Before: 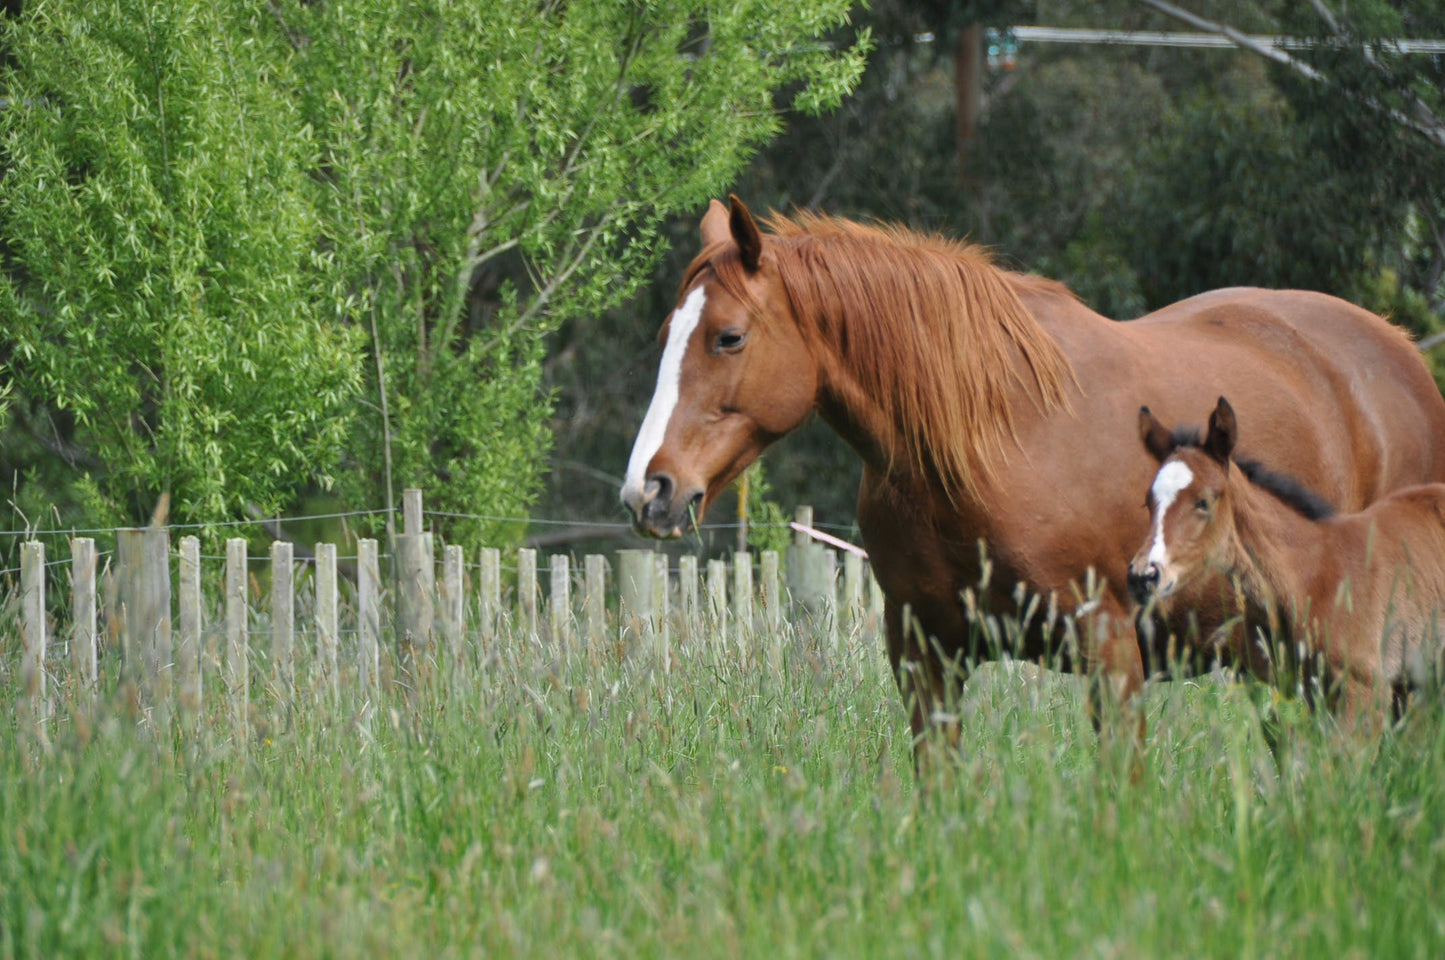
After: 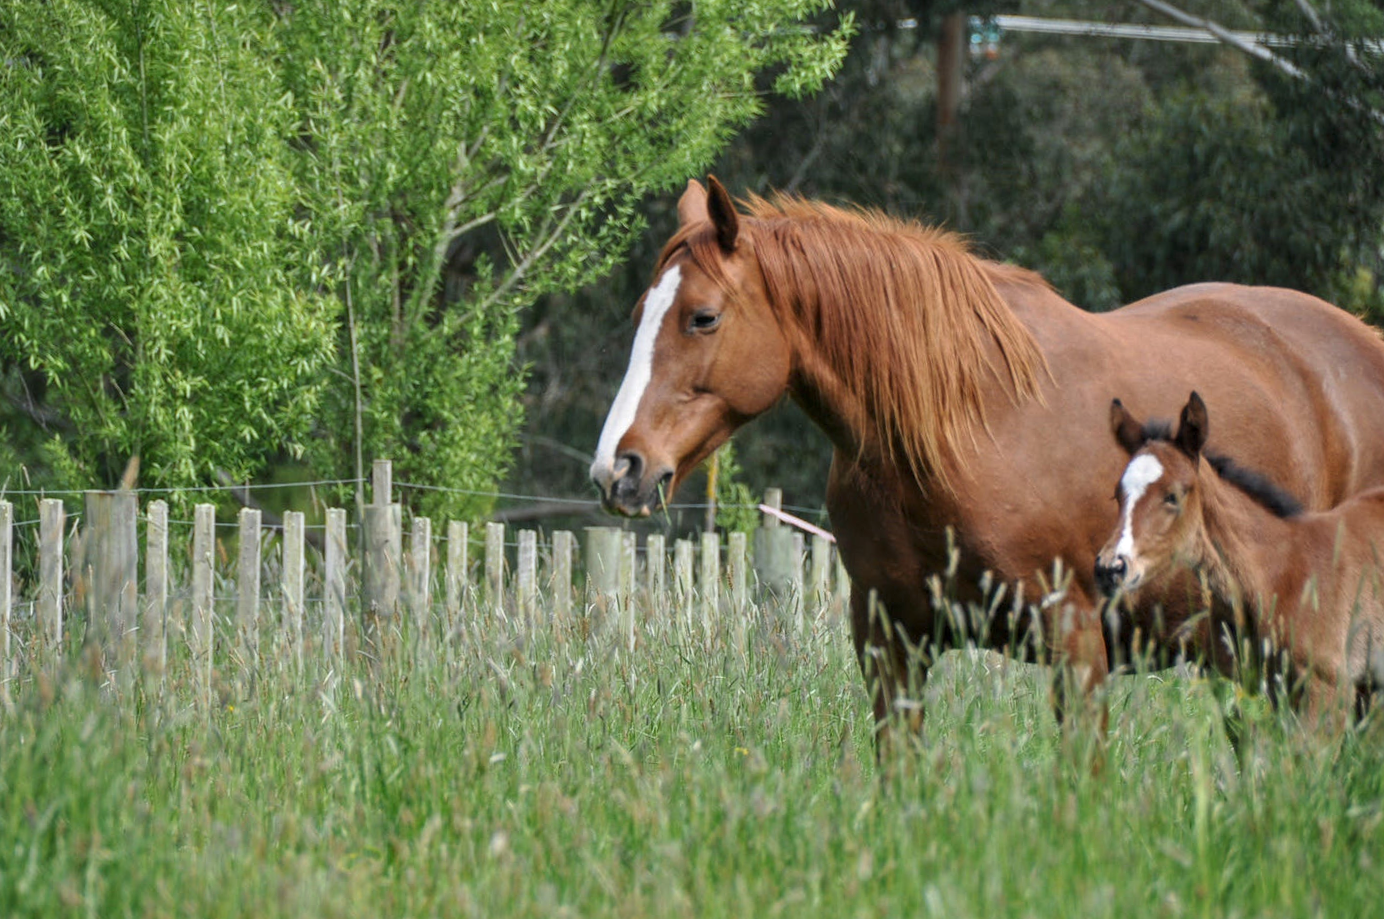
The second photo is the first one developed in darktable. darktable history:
crop and rotate: angle -1.69°
local contrast: on, module defaults
